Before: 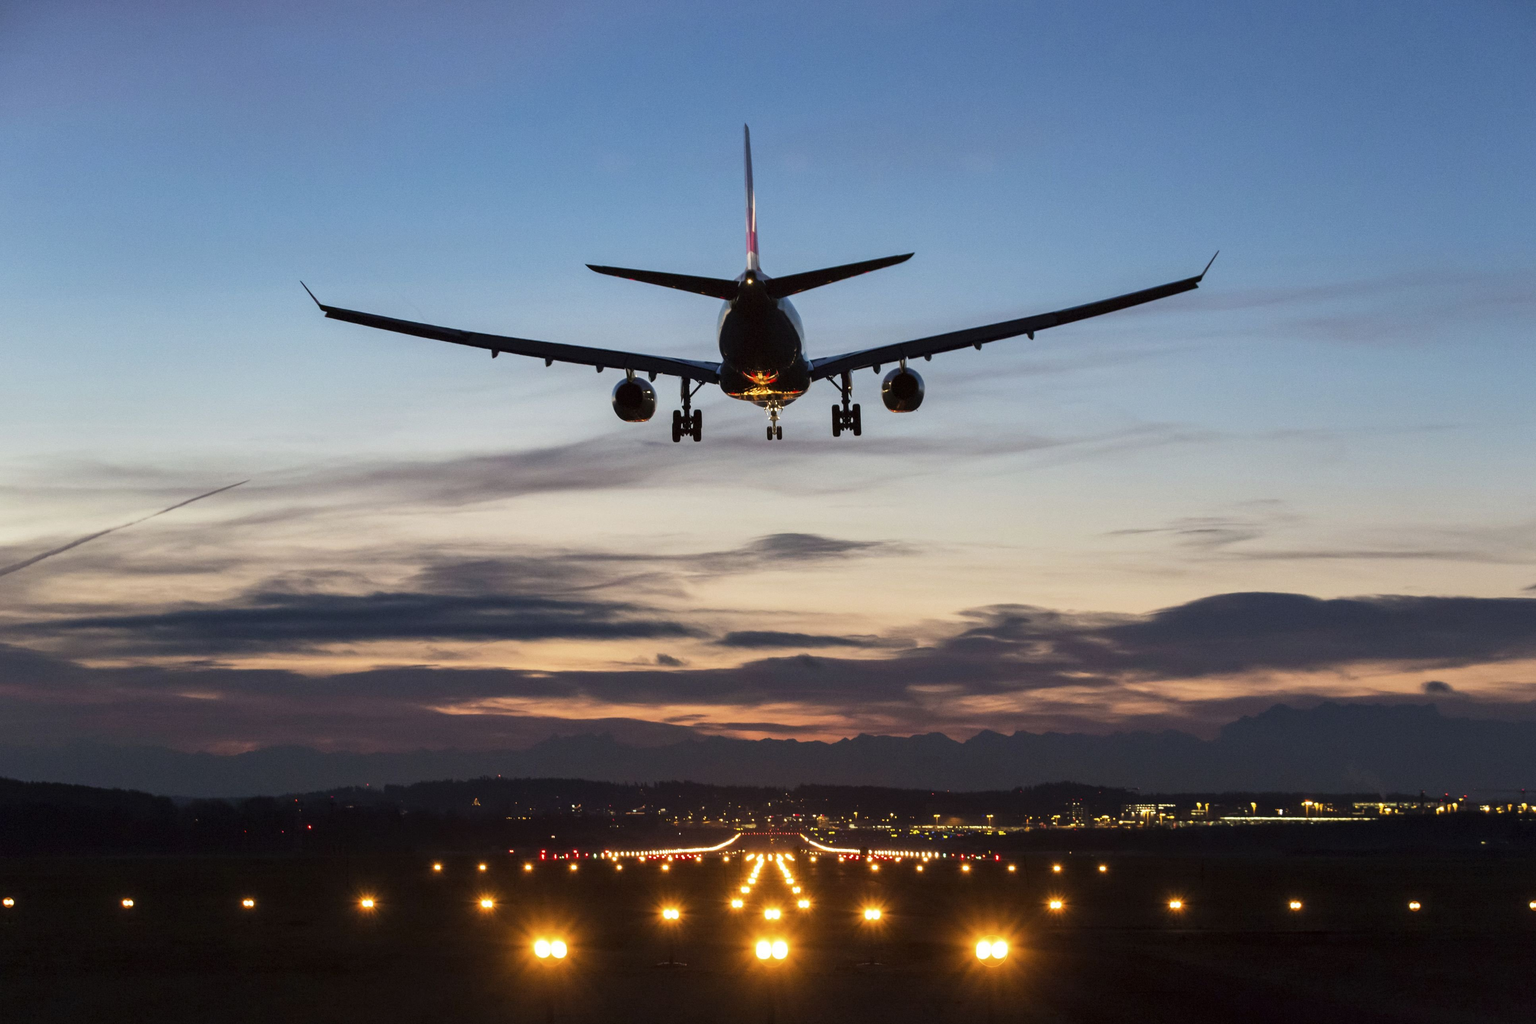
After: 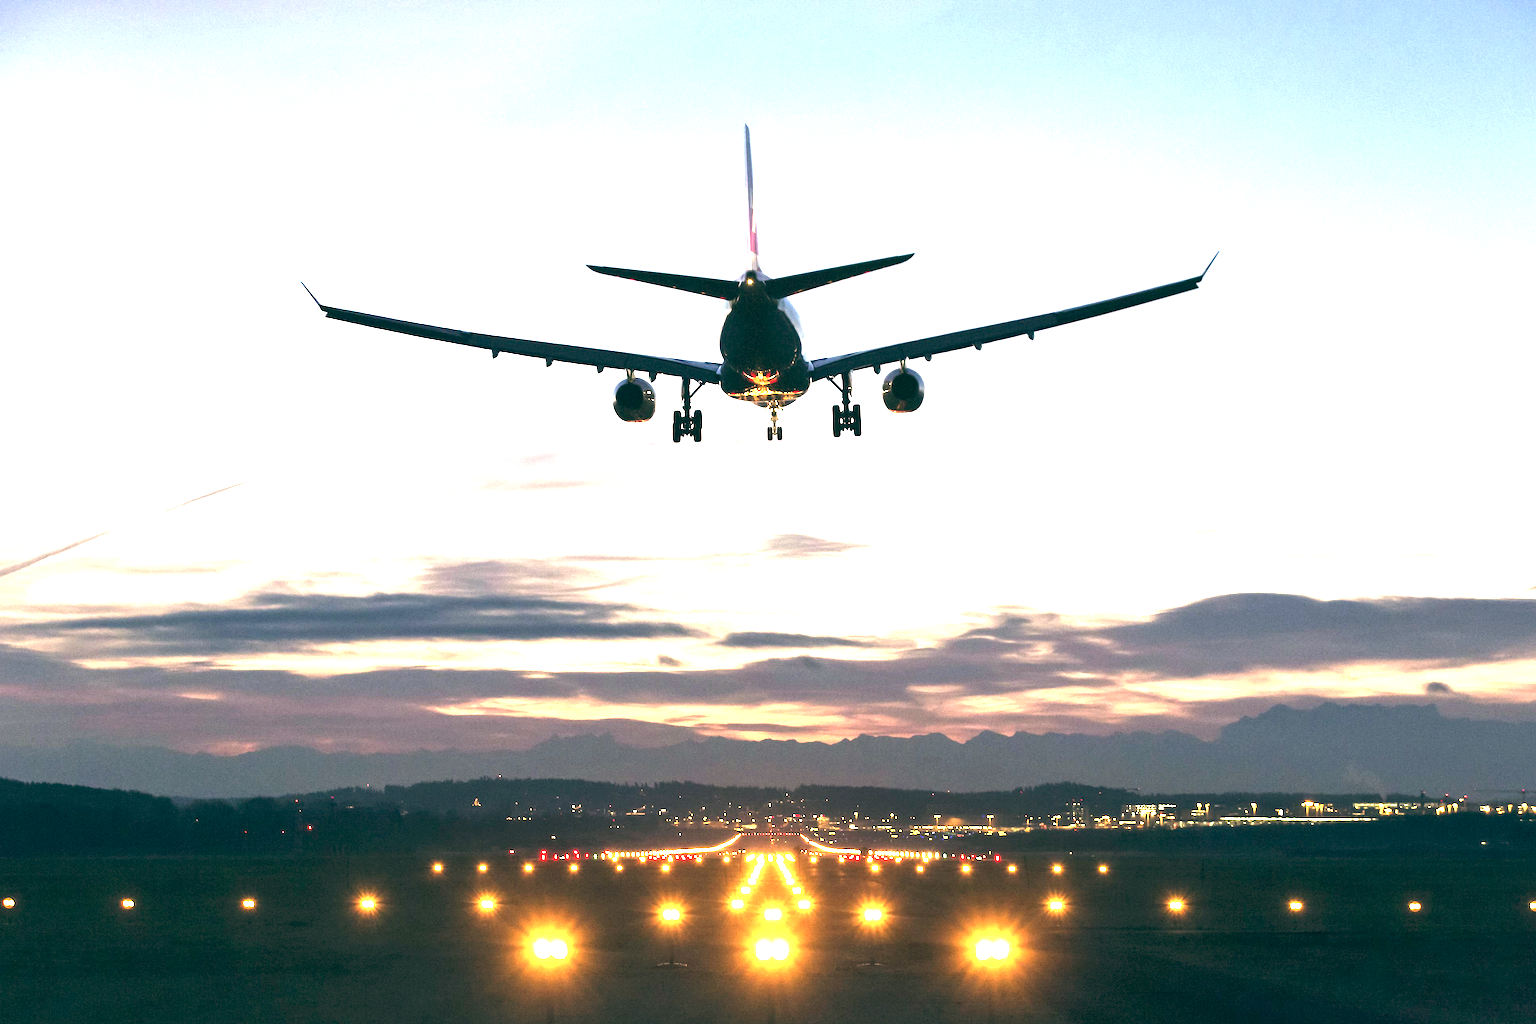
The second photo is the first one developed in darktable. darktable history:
sharpen: radius 5.325, amount 0.312, threshold 26.433
contrast brightness saturation: saturation -0.05
exposure: black level correction 0, exposure 2.327 EV, compensate exposure bias true, compensate highlight preservation false
color balance: lift [1.005, 0.99, 1.007, 1.01], gamma [1, 0.979, 1.011, 1.021], gain [0.923, 1.098, 1.025, 0.902], input saturation 90.45%, contrast 7.73%, output saturation 105.91%
